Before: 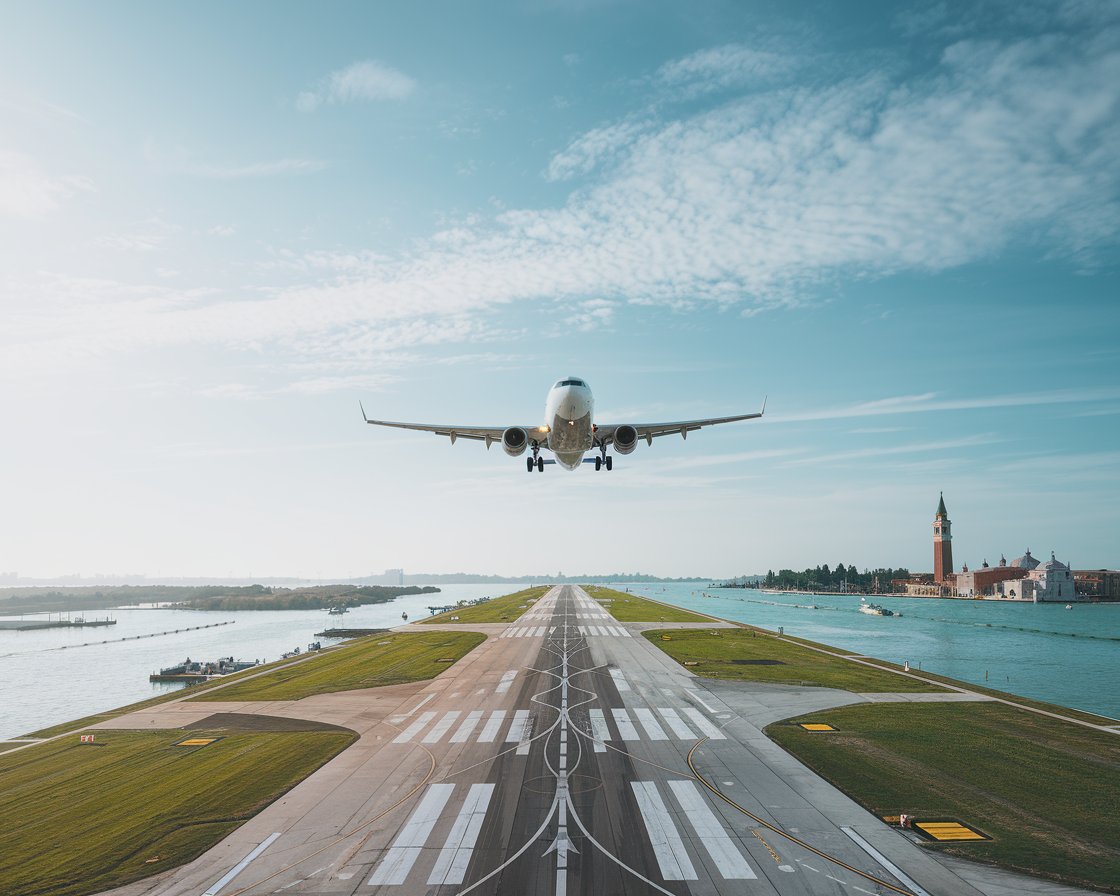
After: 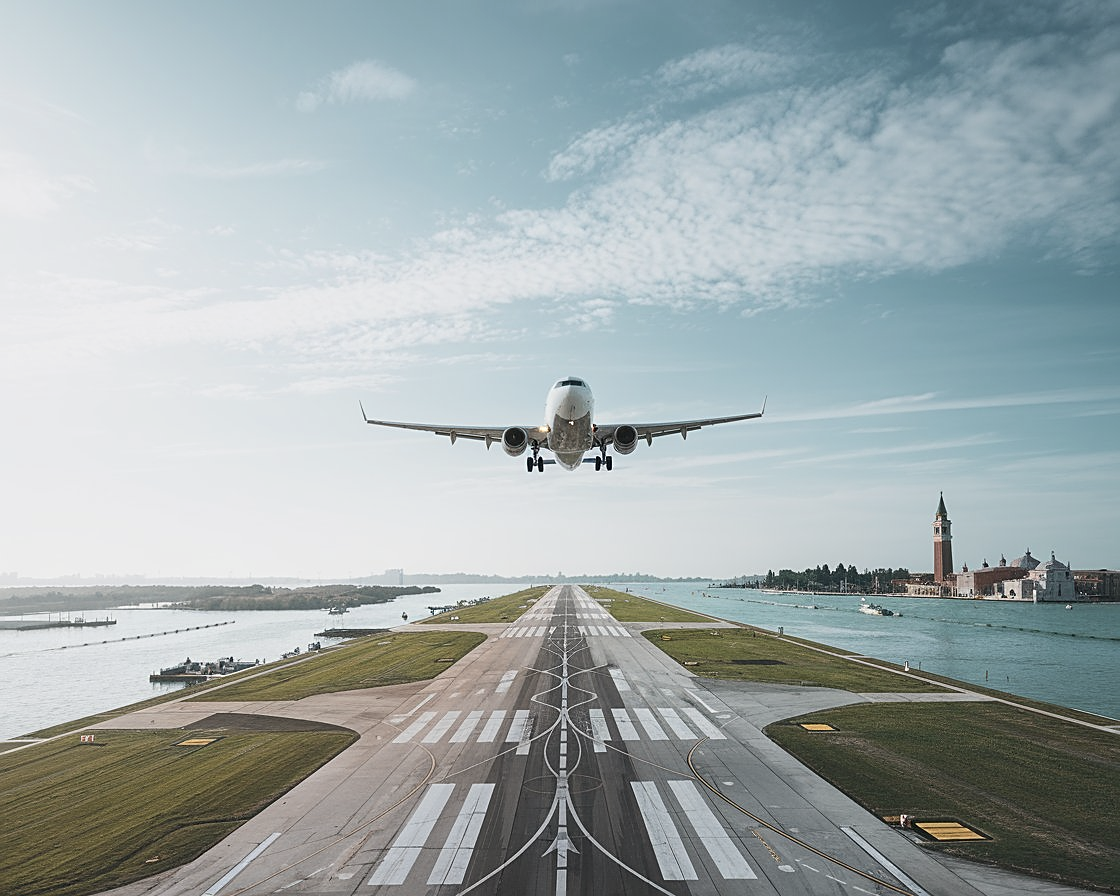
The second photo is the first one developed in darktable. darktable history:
sharpen: radius 1.944
contrast brightness saturation: contrast 0.105, saturation -0.354
